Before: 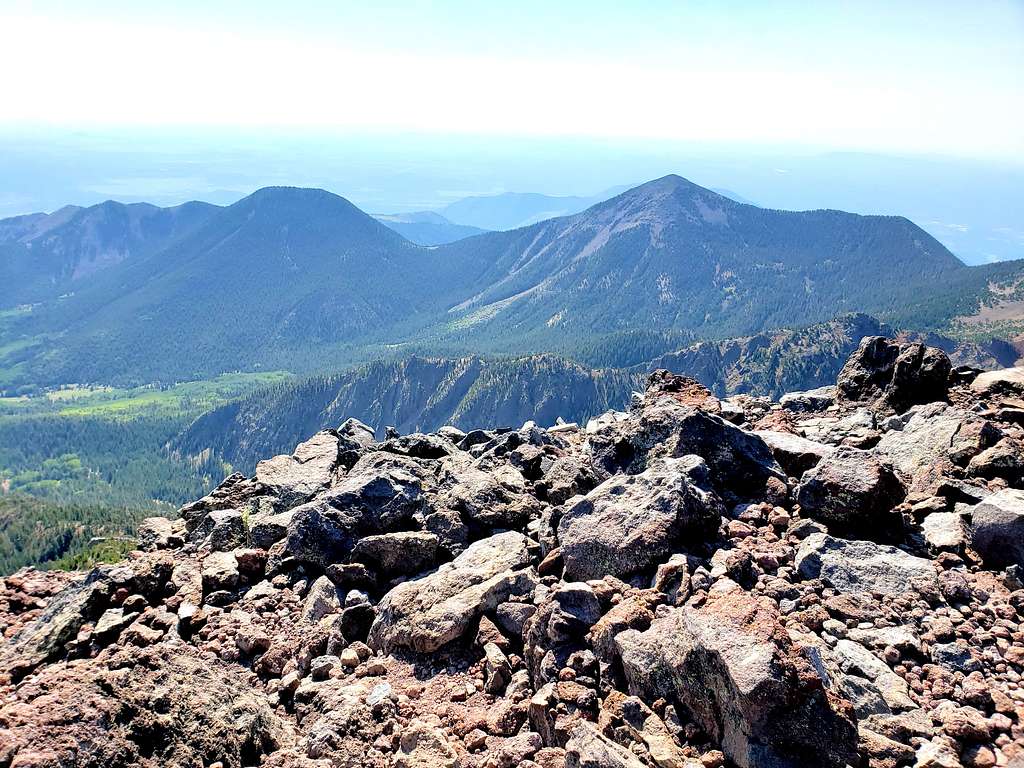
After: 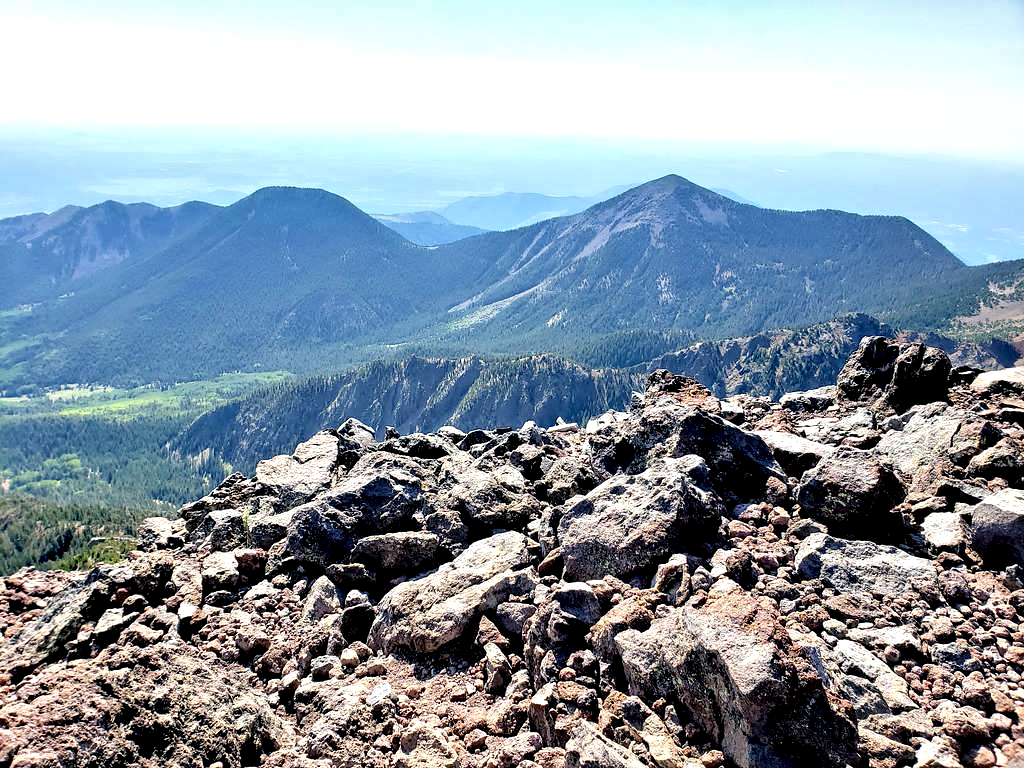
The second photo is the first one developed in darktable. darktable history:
contrast equalizer: octaves 7, y [[0.545, 0.572, 0.59, 0.59, 0.571, 0.545], [0.5 ×6], [0.5 ×6], [0 ×6], [0 ×6]]
